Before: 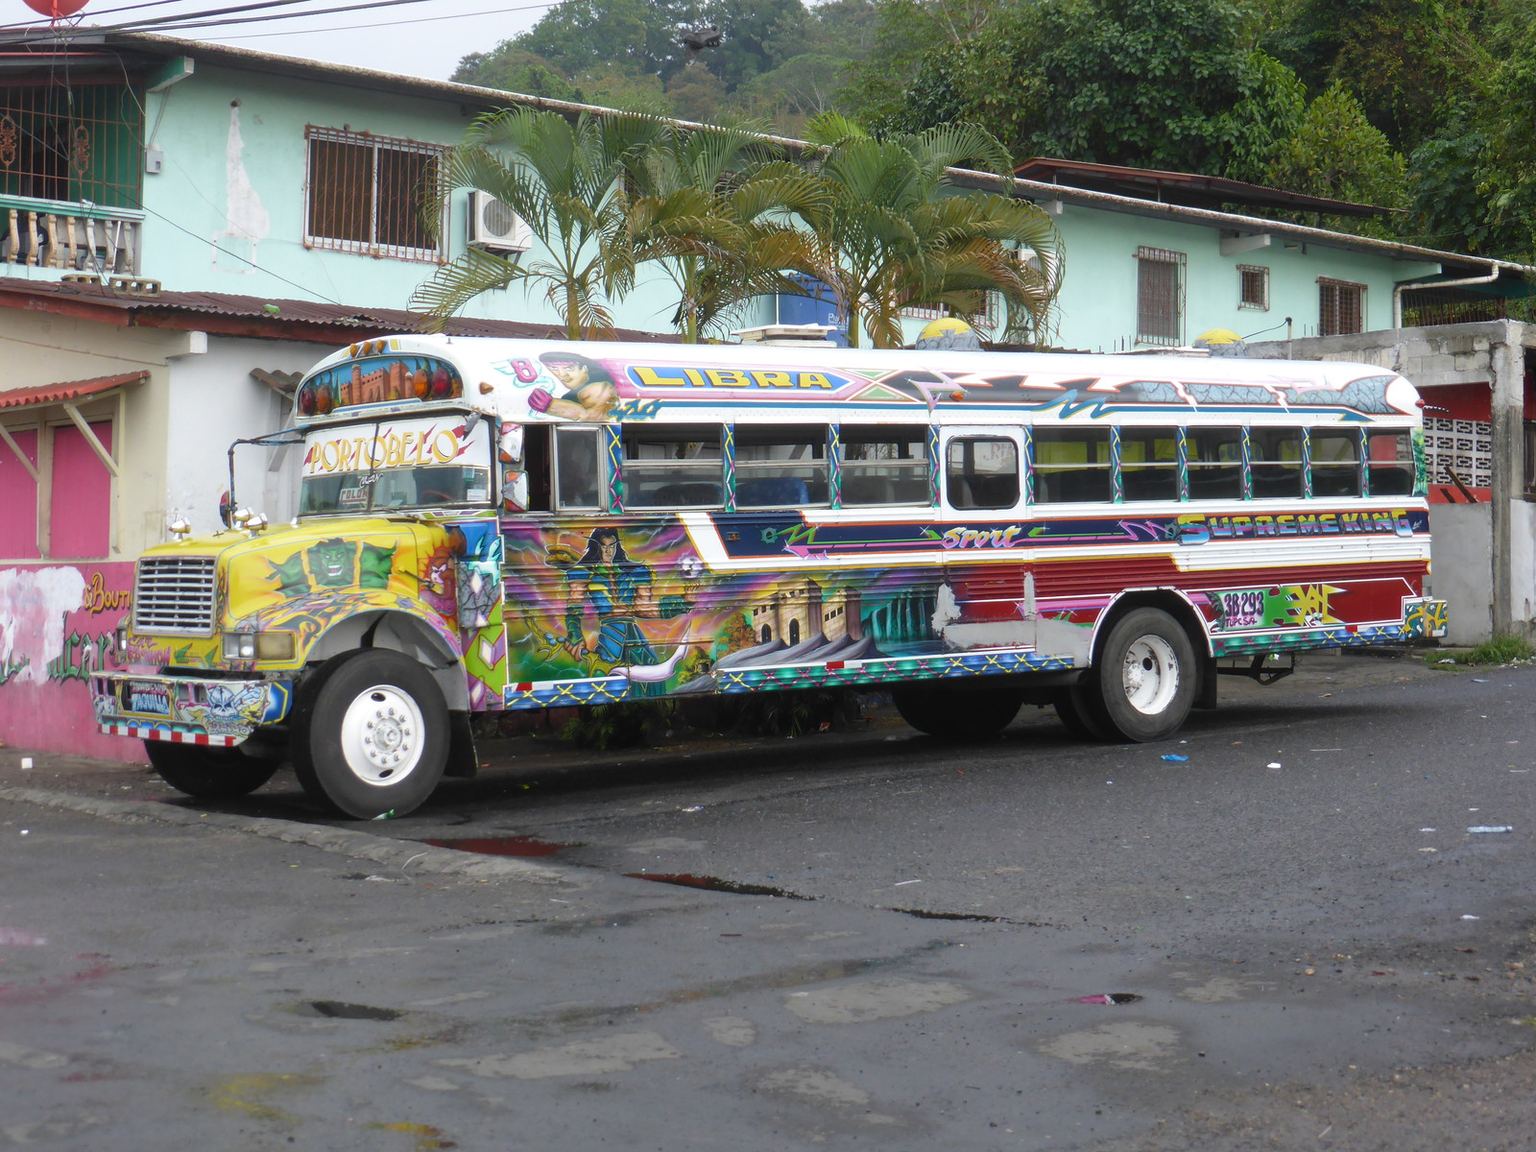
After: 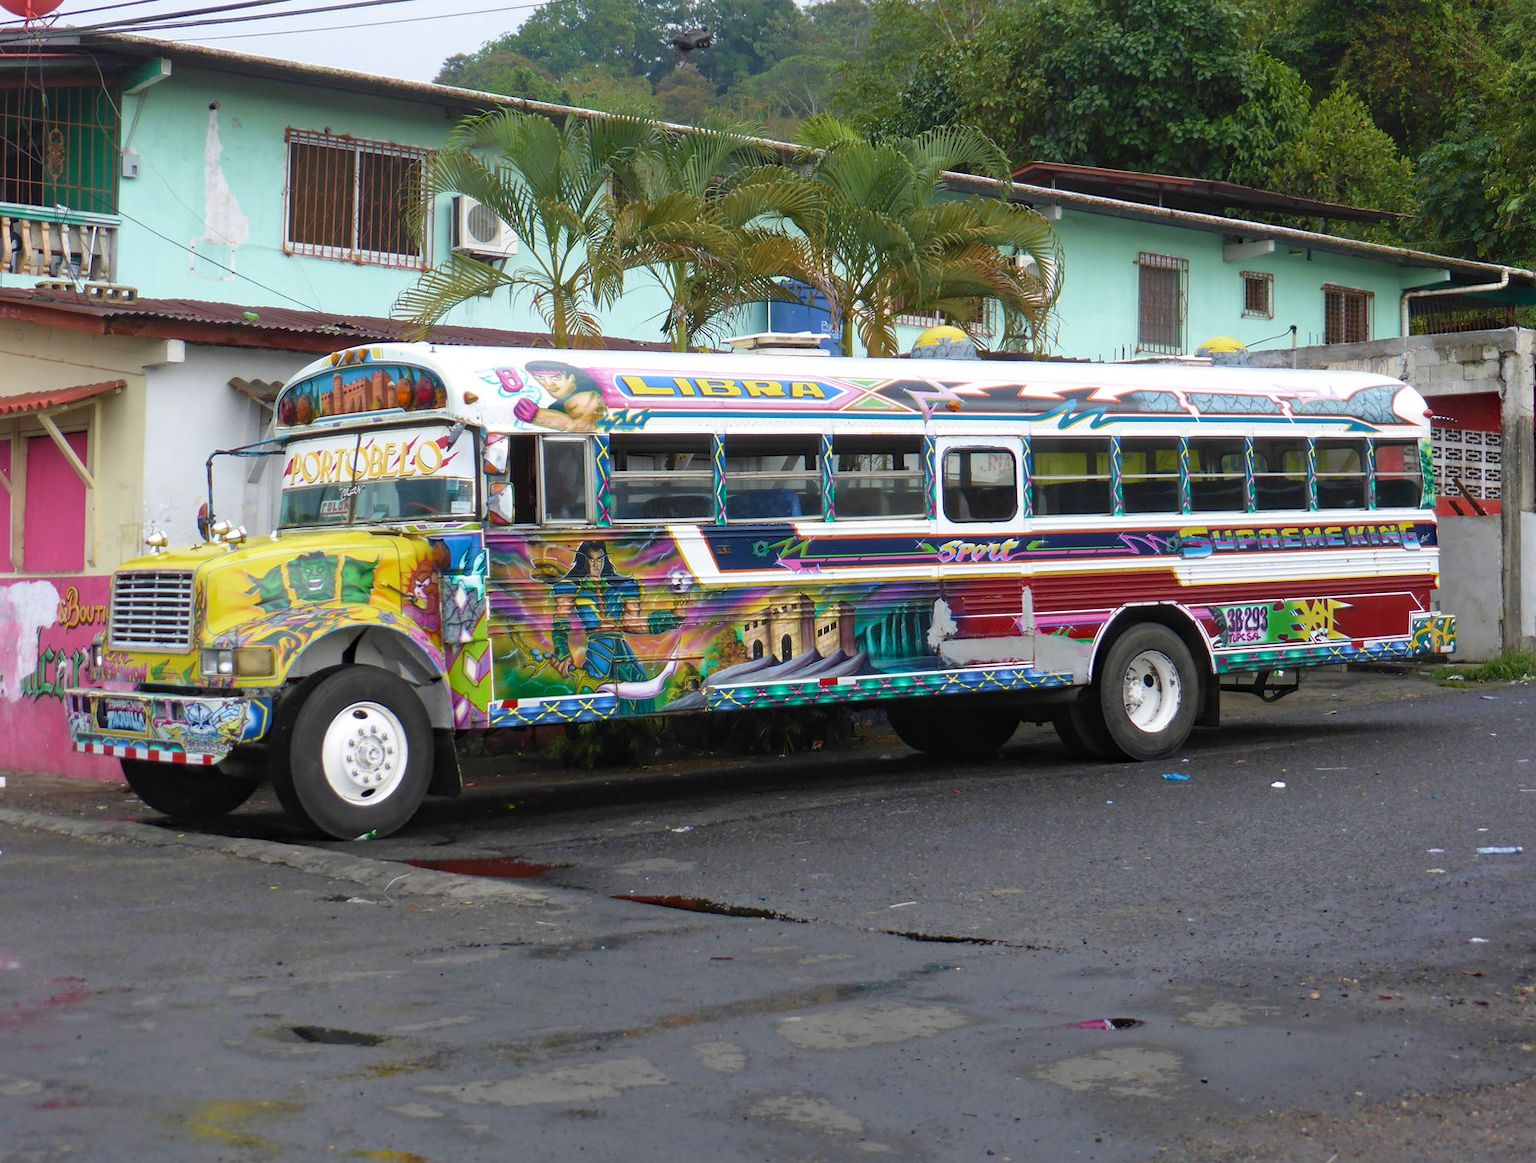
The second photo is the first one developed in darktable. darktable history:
haze removal: adaptive false
crop and rotate: left 1.755%, right 0.669%, bottom 1.467%
velvia: on, module defaults
